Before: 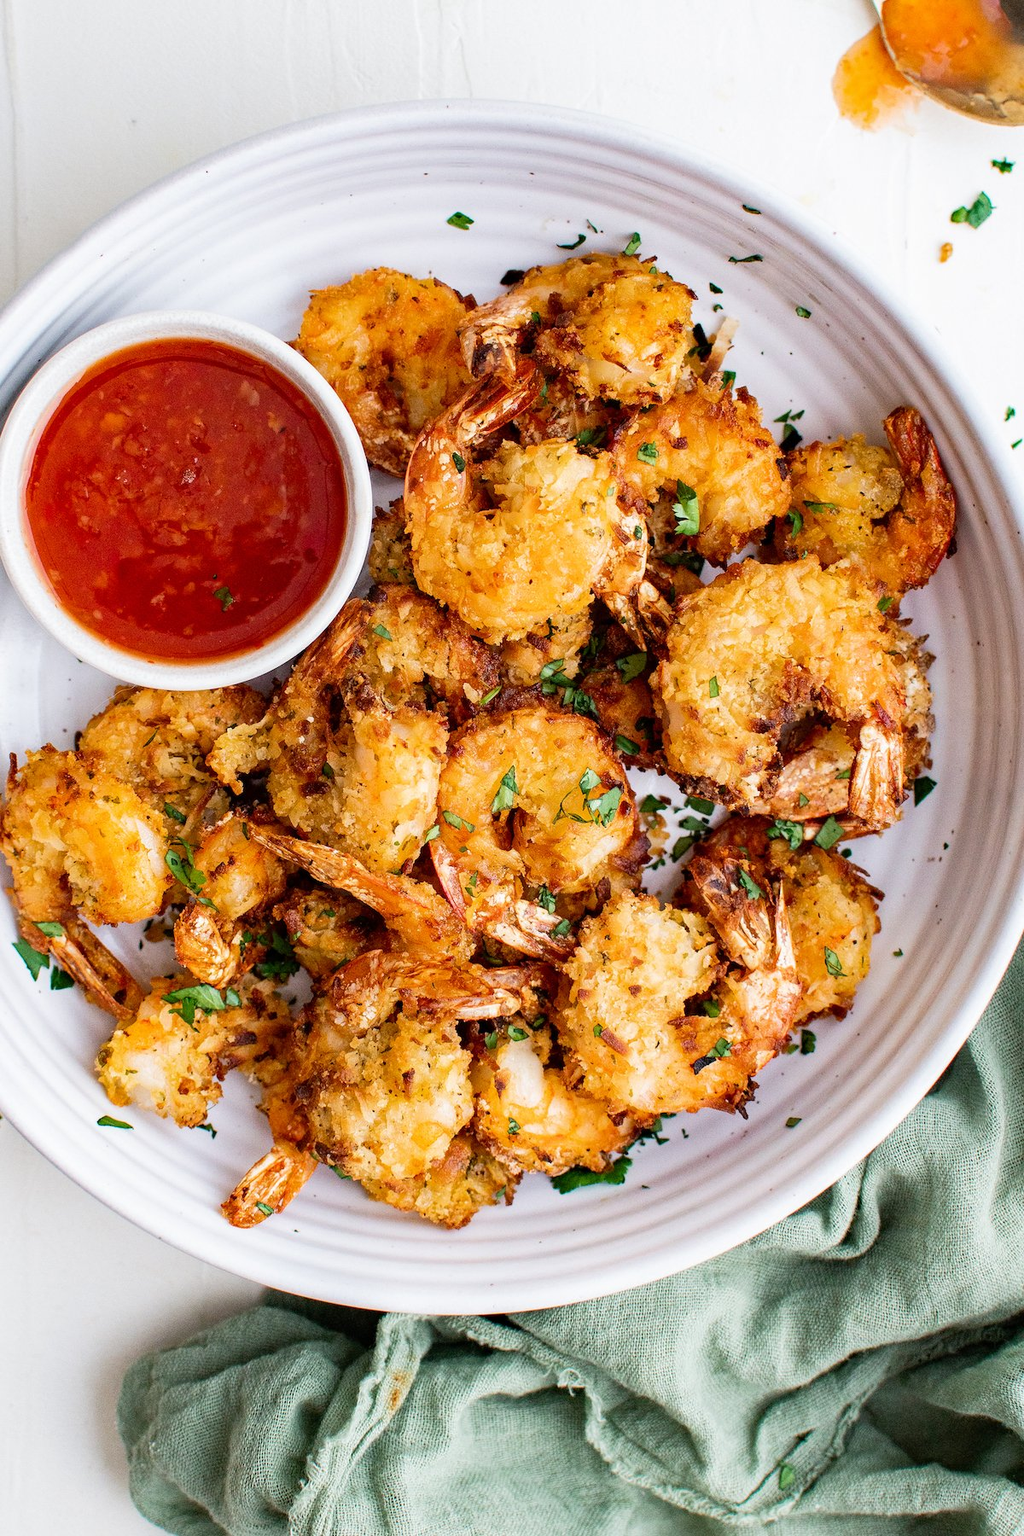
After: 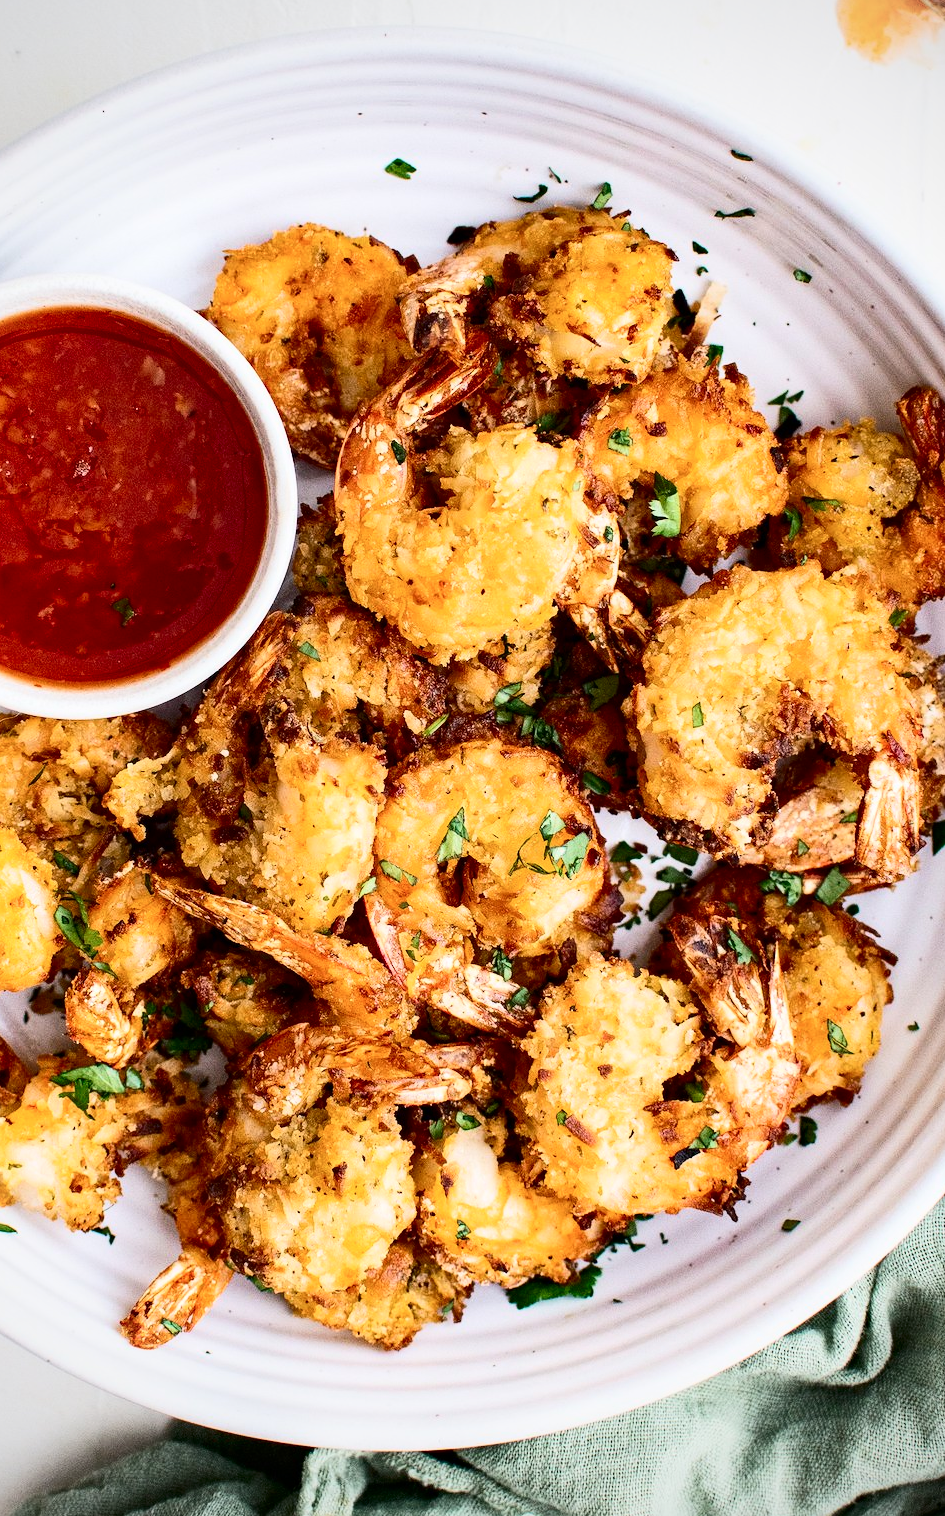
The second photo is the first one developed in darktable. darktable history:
crop: left 11.62%, top 5.021%, right 9.599%, bottom 10.736%
vignetting: fall-off radius 83.21%
contrast brightness saturation: contrast 0.282
